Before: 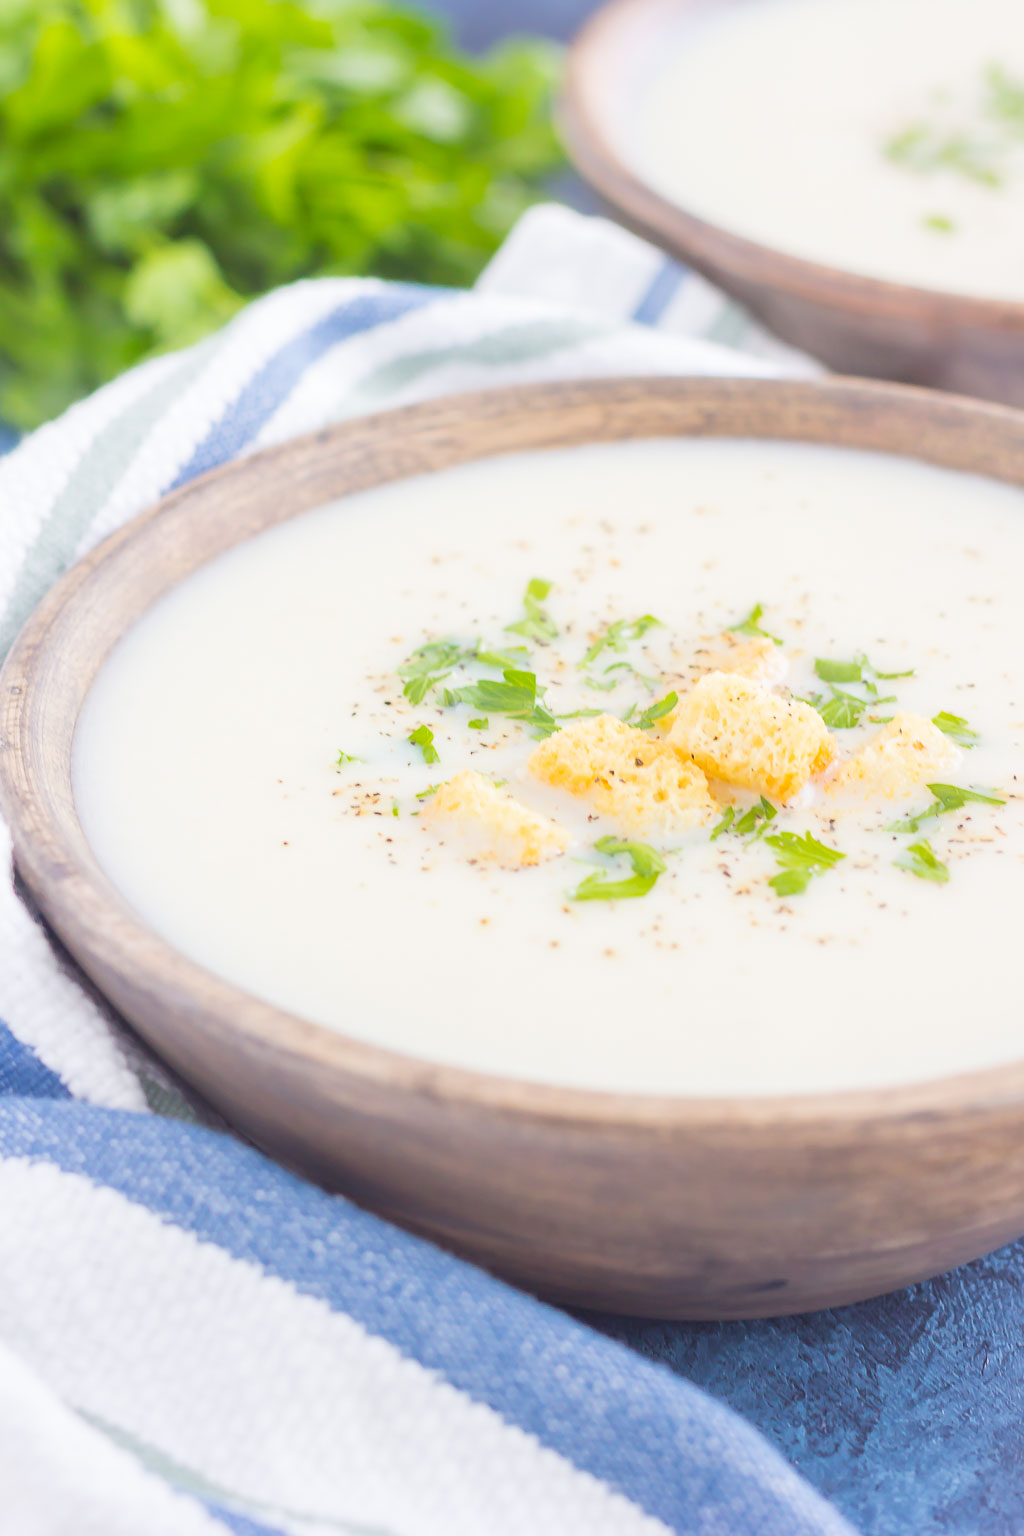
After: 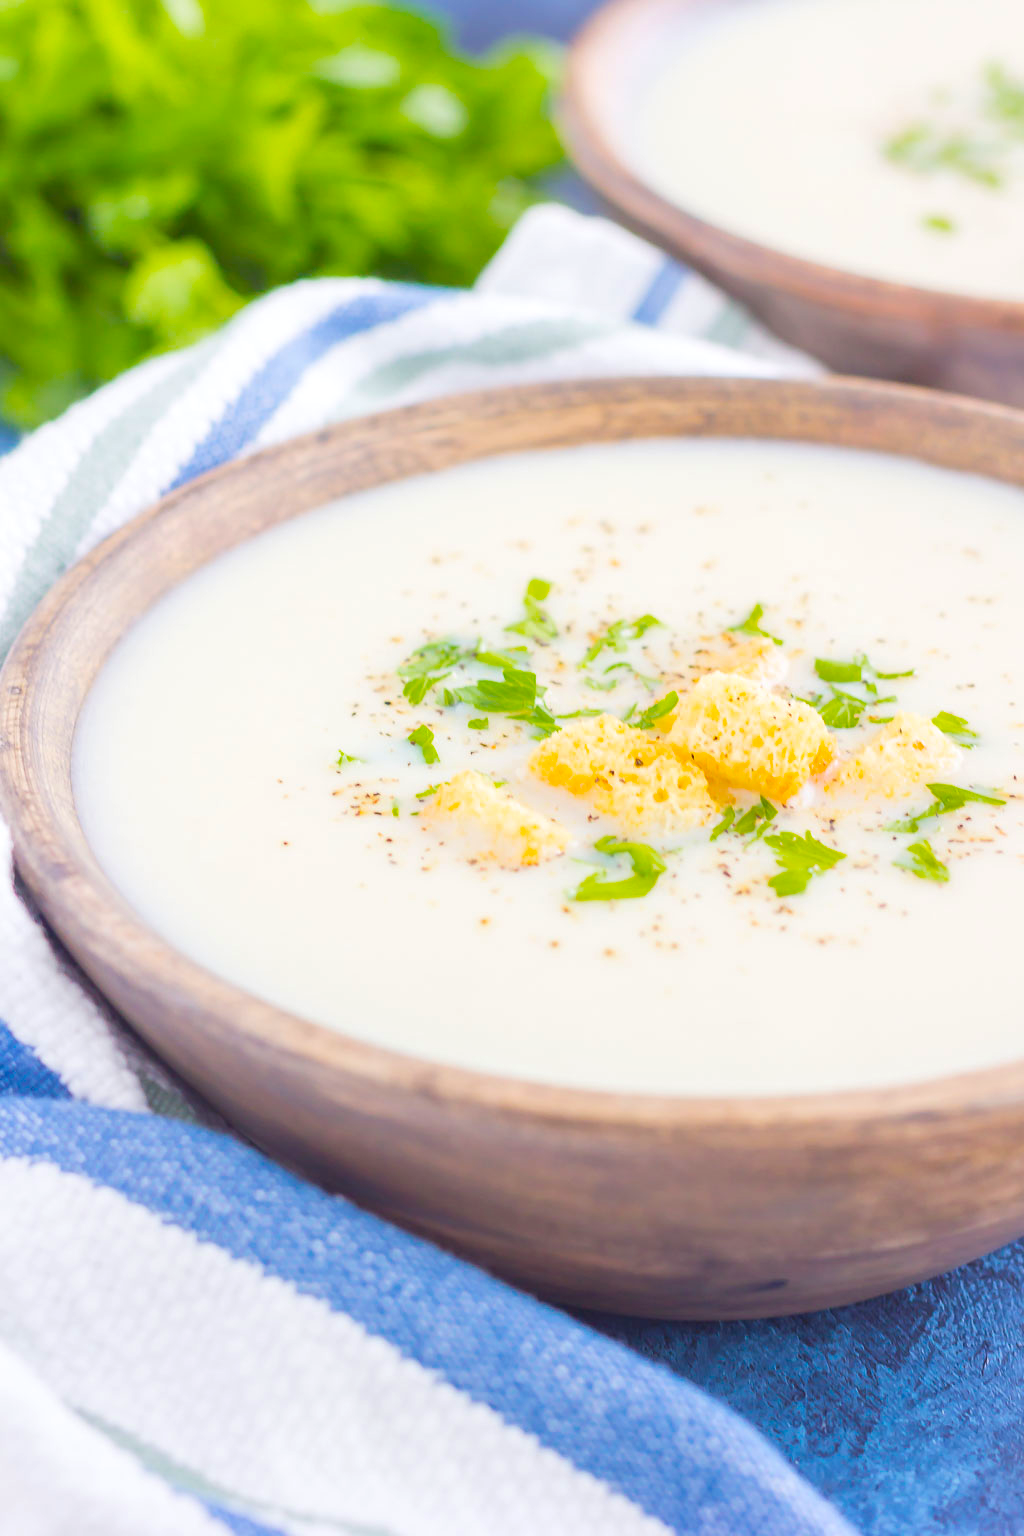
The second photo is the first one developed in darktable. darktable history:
color balance rgb: linear chroma grading › global chroma 10%, perceptual saturation grading › global saturation 30%, global vibrance 10%
local contrast: highlights 100%, shadows 100%, detail 120%, midtone range 0.2
